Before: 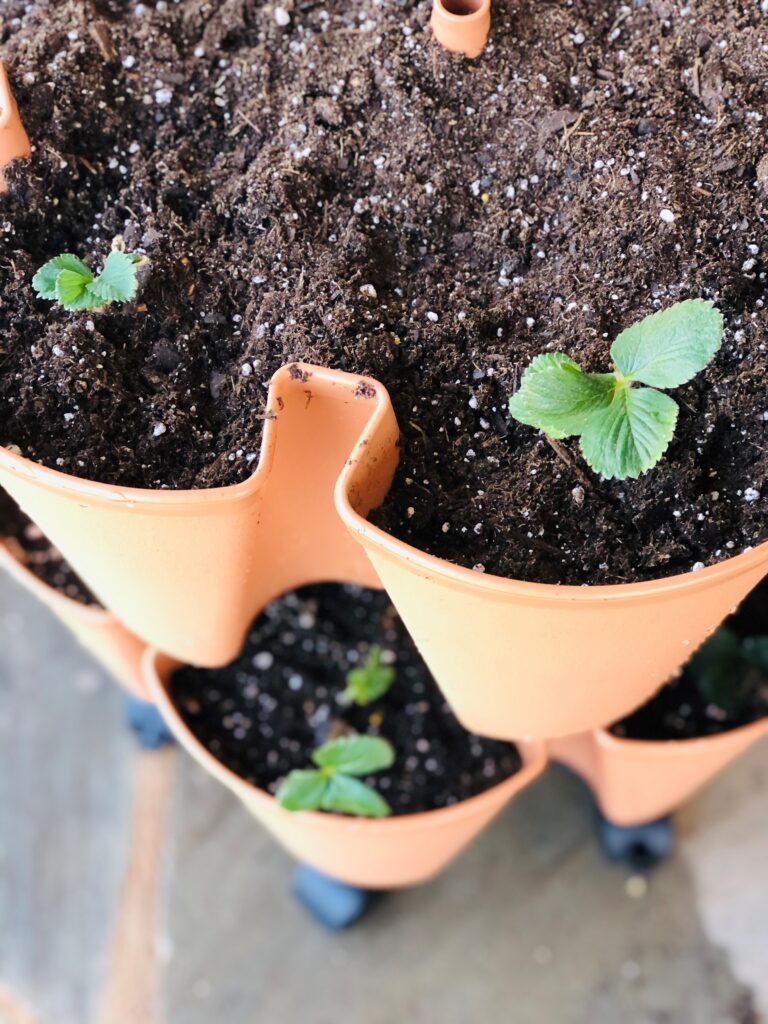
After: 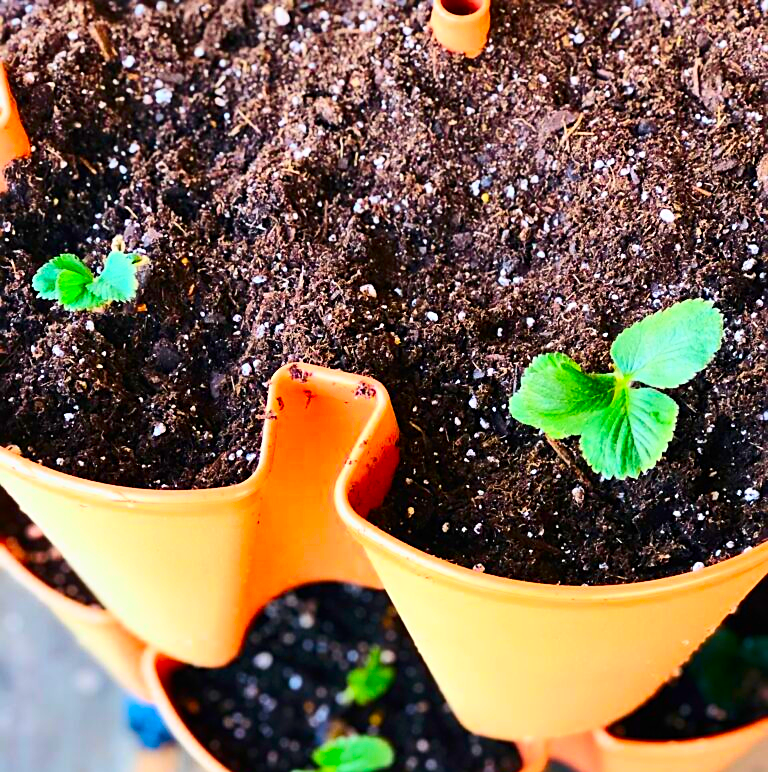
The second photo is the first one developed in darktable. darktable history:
color balance rgb: perceptual saturation grading › global saturation 25.585%
shadows and highlights: white point adjustment 0.073, soften with gaussian
crop: bottom 24.54%
contrast brightness saturation: contrast 0.26, brightness 0.024, saturation 0.868
sharpen: on, module defaults
